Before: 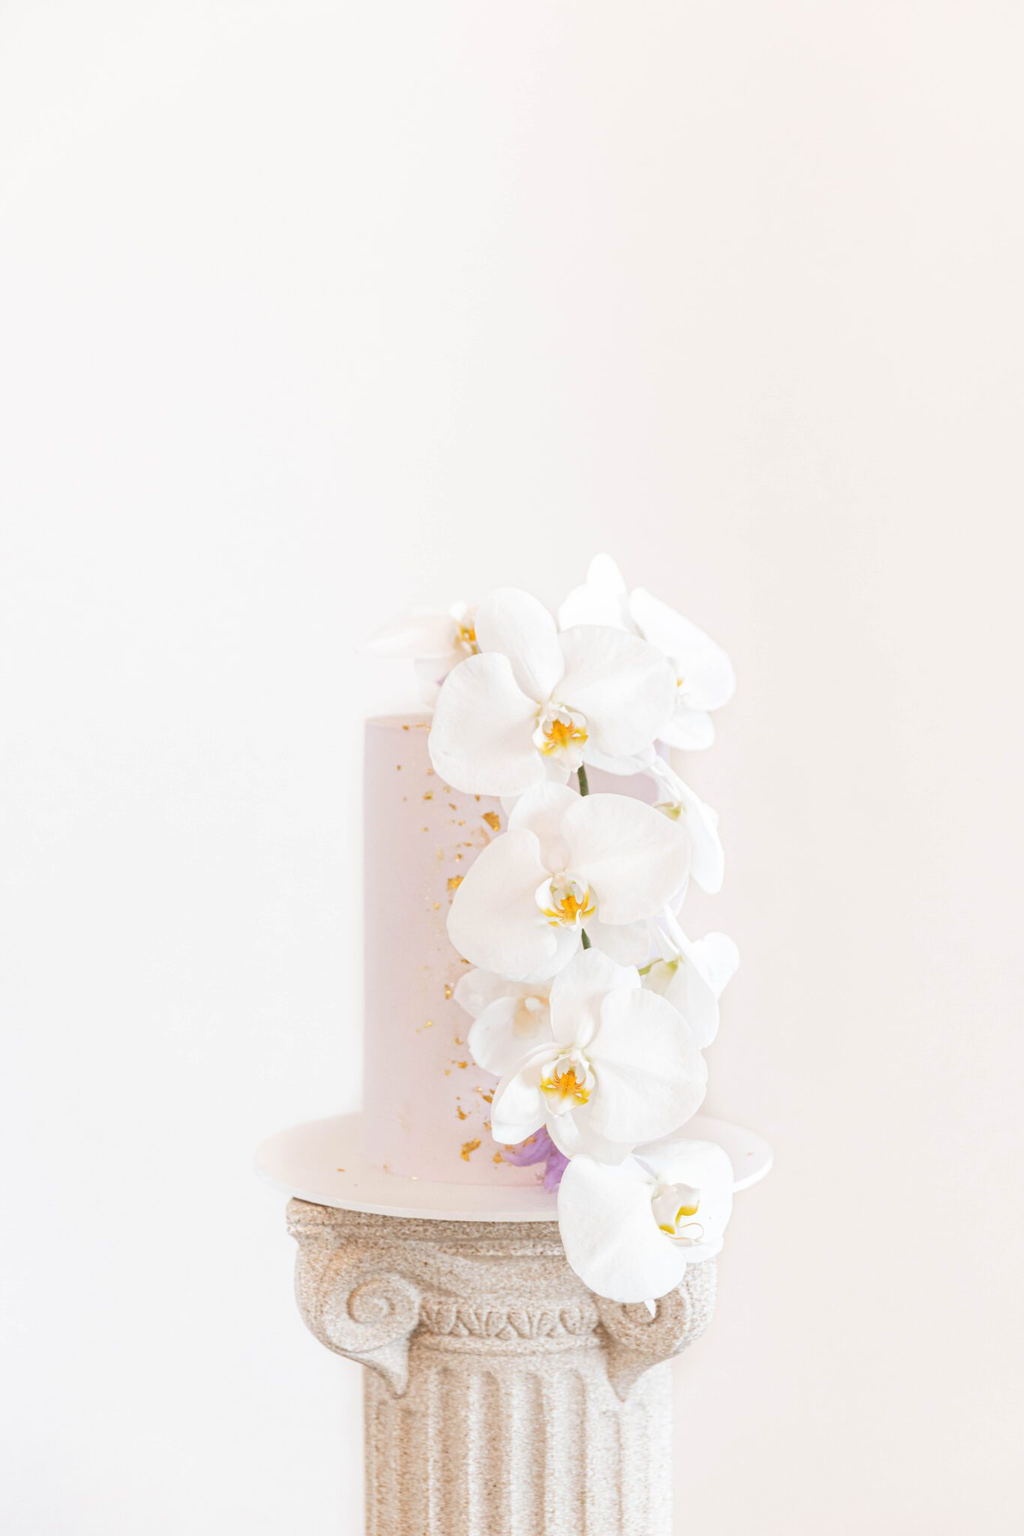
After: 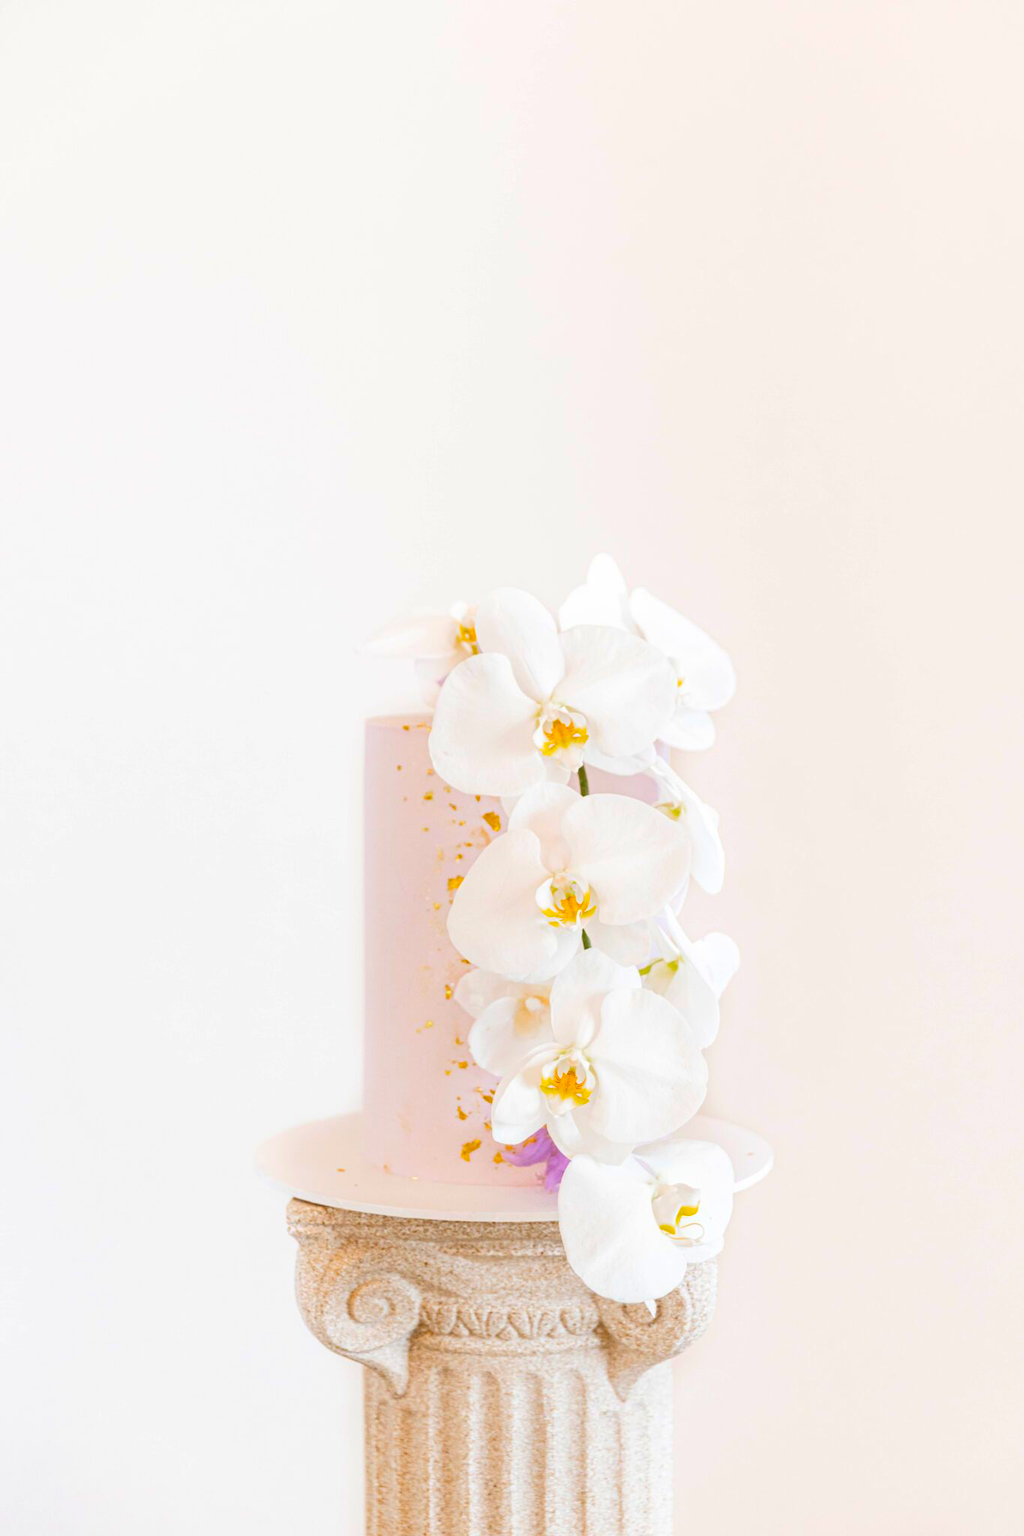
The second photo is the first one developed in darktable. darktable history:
color balance rgb: linear chroma grading › global chroma 19.983%, perceptual saturation grading › global saturation 31.098%, global vibrance 20%
